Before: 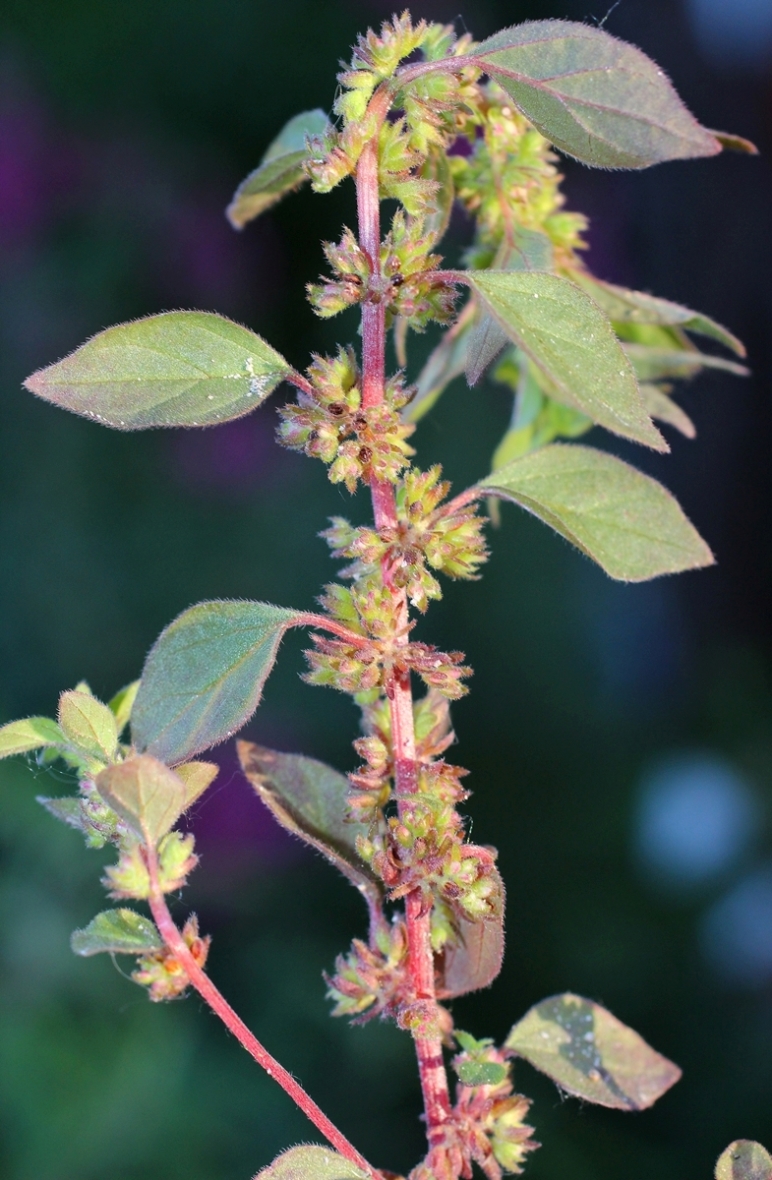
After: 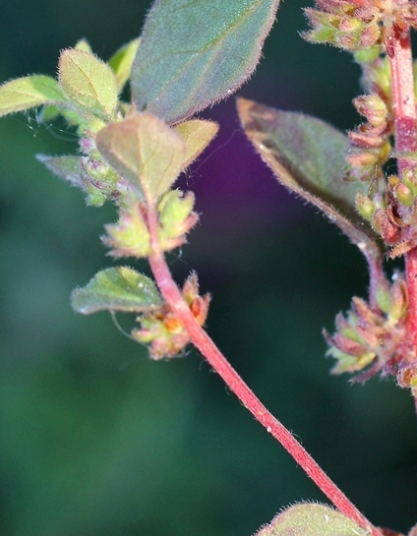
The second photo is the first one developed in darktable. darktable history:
base curve: curves: ch0 [(0, 0) (0.283, 0.295) (1, 1)], preserve colors none
crop and rotate: top 54.415%, right 45.897%, bottom 0.114%
